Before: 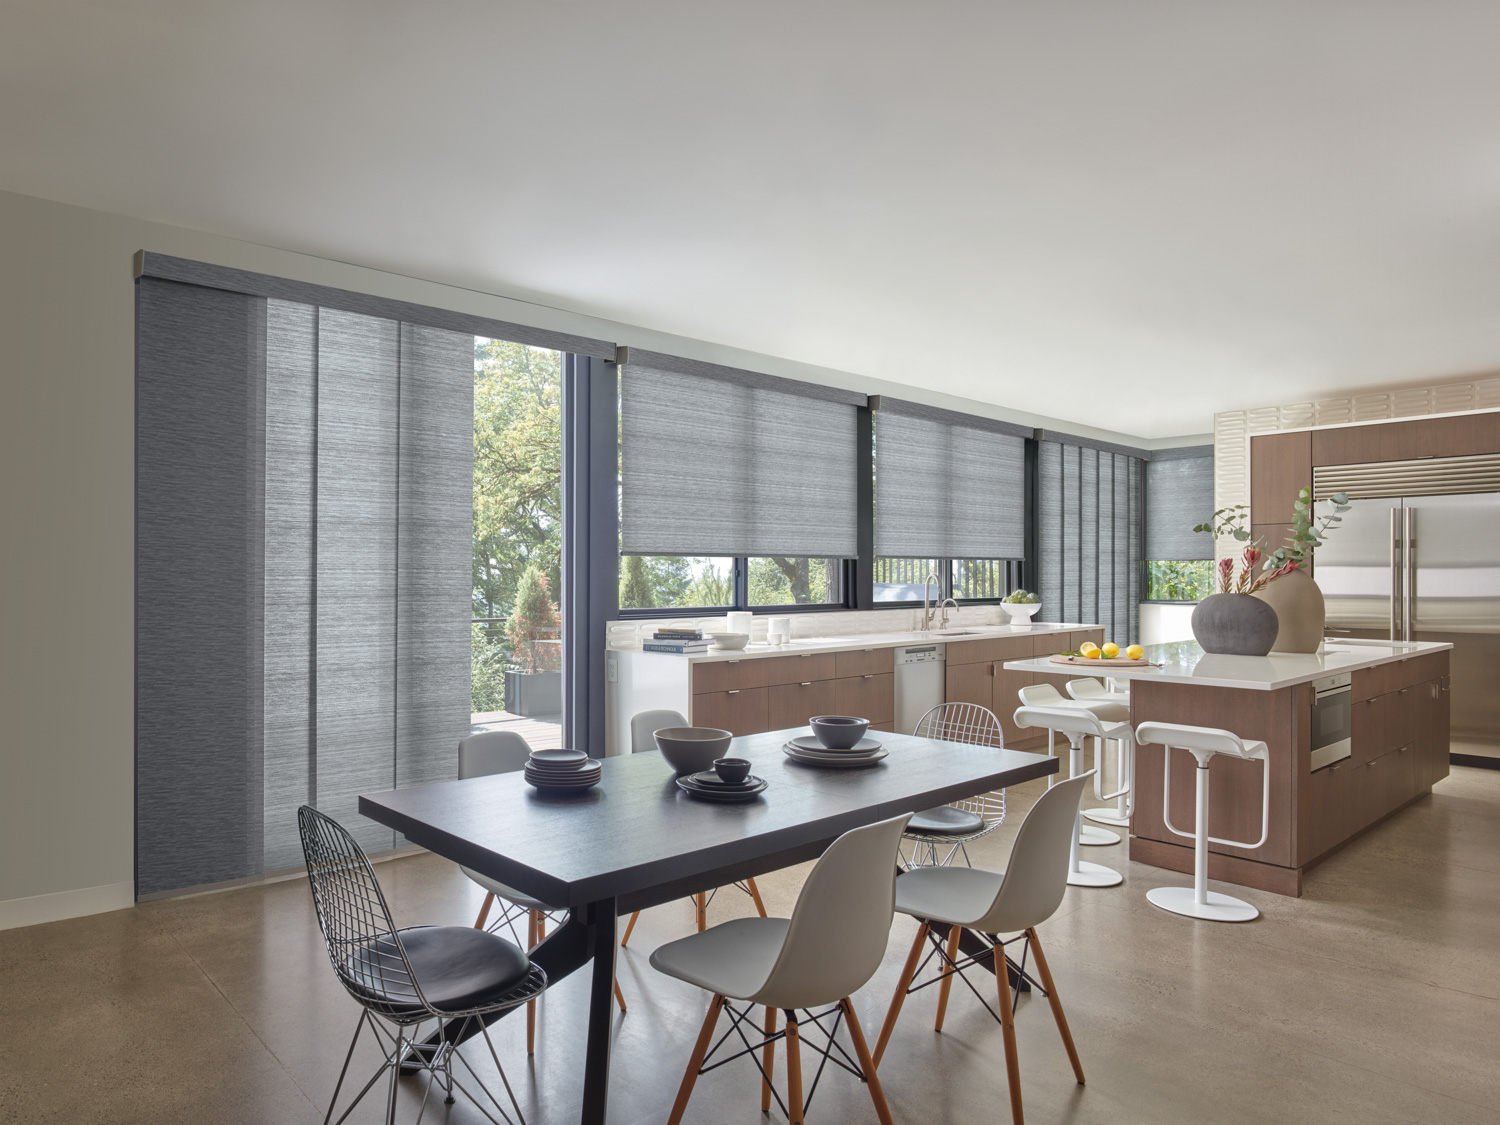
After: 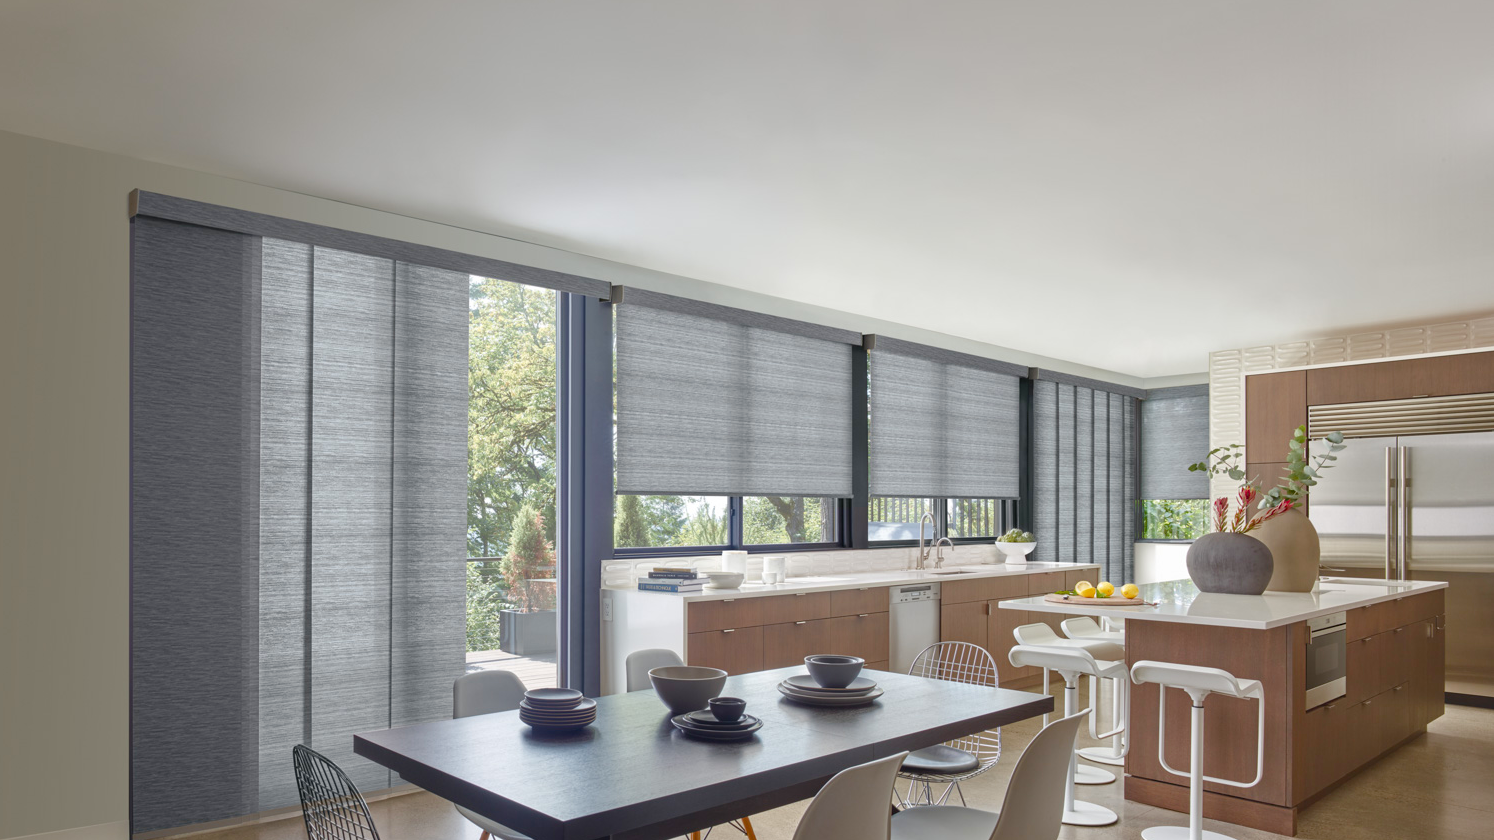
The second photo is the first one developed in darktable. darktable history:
crop: left 0.387%, top 5.469%, bottom 19.809%
color balance rgb: perceptual saturation grading › global saturation 20%, perceptual saturation grading › highlights -25%, perceptual saturation grading › shadows 50%
